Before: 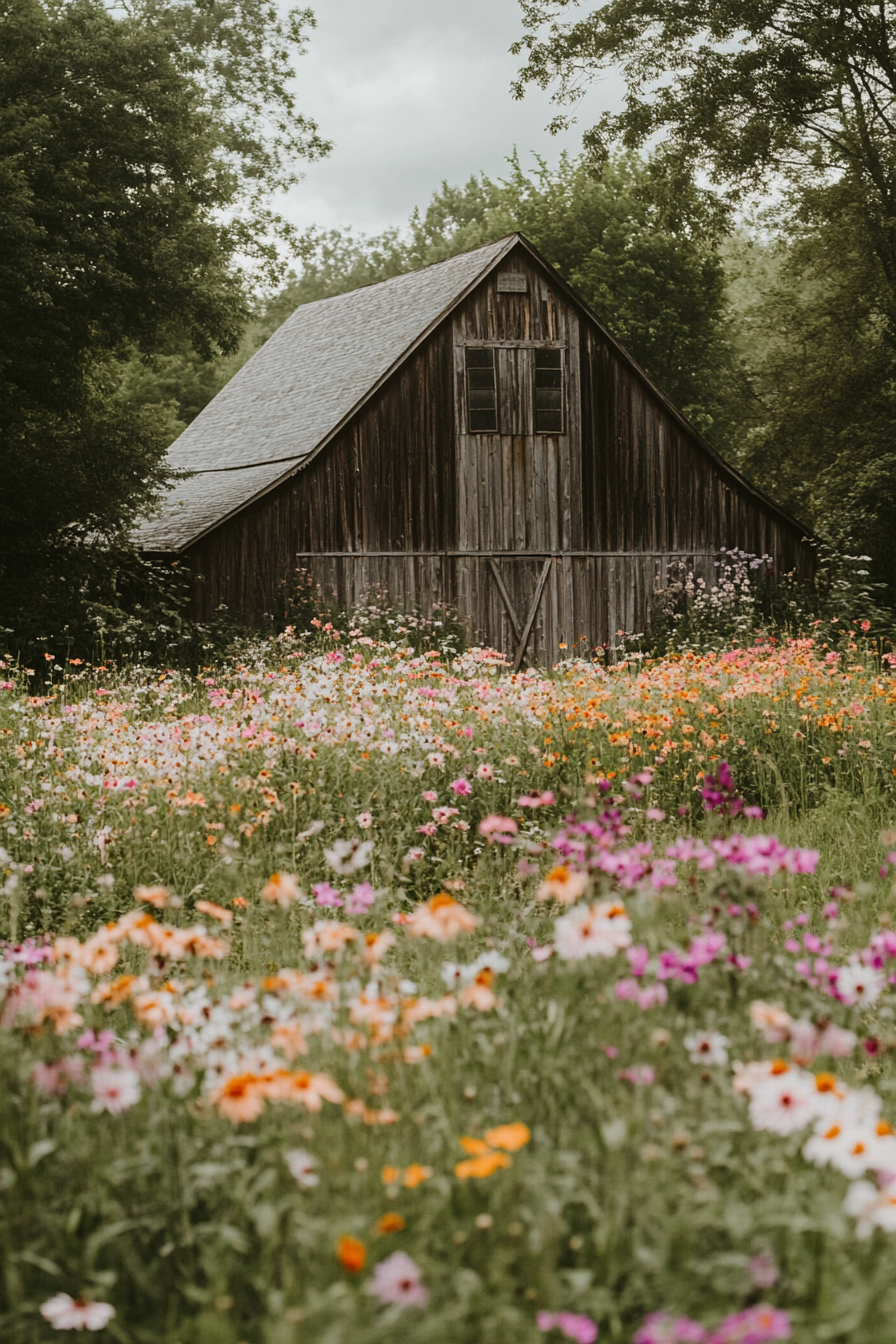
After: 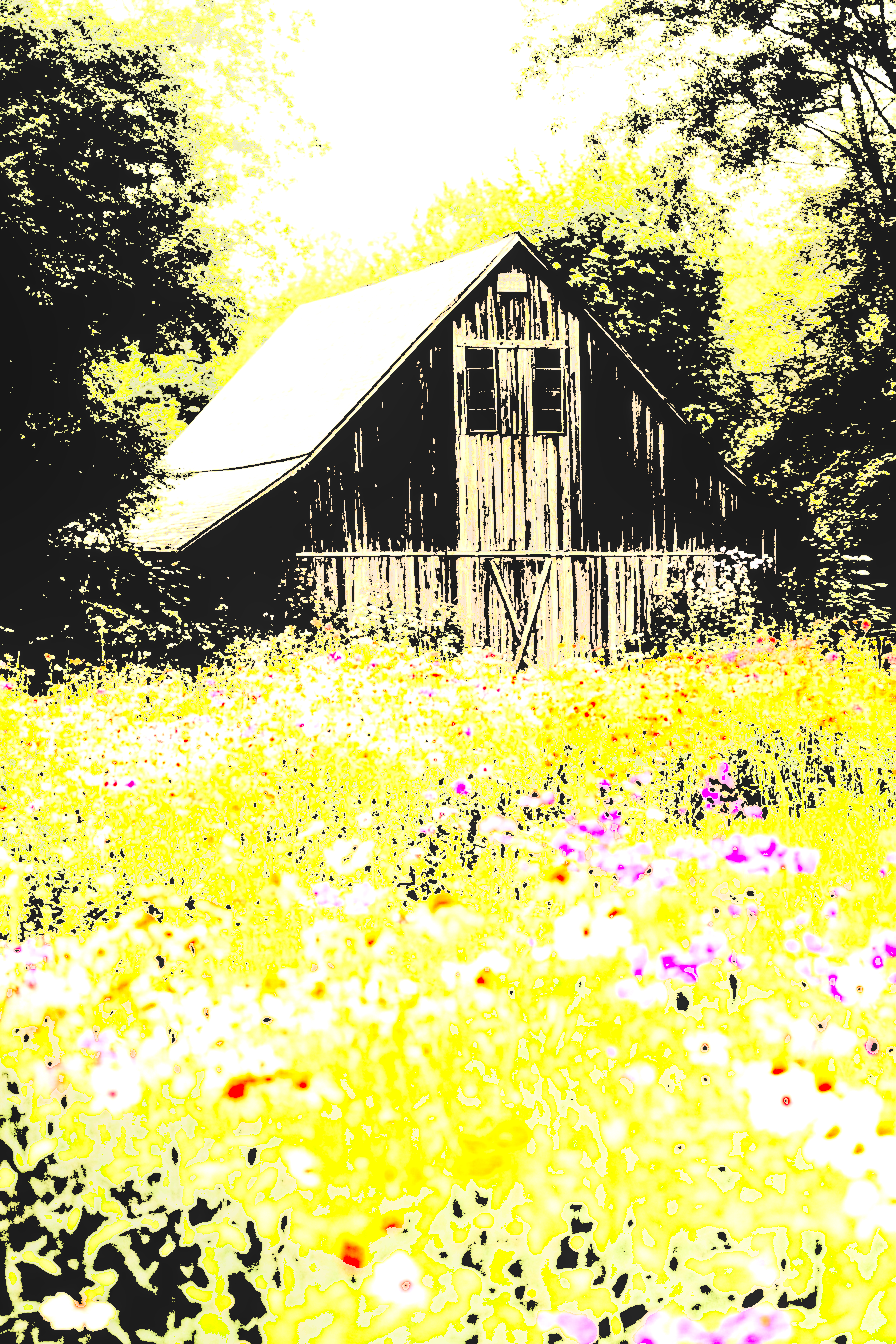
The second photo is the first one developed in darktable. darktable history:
shadows and highlights: shadows -62.32, white point adjustment -5.22, highlights 61.59
levels: levels [0.246, 0.246, 0.506]
rgb curve: curves: ch0 [(0, 0) (0.21, 0.15) (0.24, 0.21) (0.5, 0.75) (0.75, 0.96) (0.89, 0.99) (1, 1)]; ch1 [(0, 0.02) (0.21, 0.13) (0.25, 0.2) (0.5, 0.67) (0.75, 0.9) (0.89, 0.97) (1, 1)]; ch2 [(0, 0.02) (0.21, 0.13) (0.25, 0.2) (0.5, 0.67) (0.75, 0.9) (0.89, 0.97) (1, 1)], compensate middle gray true
exposure: black level correction 0.001, exposure 0.5 EV, compensate exposure bias true, compensate highlight preservation false
local contrast: on, module defaults
color balance: on, module defaults
tone equalizer: -8 EV -0.75 EV, -7 EV -0.7 EV, -6 EV -0.6 EV, -5 EV -0.4 EV, -3 EV 0.4 EV, -2 EV 0.6 EV, -1 EV 0.7 EV, +0 EV 0.75 EV, edges refinement/feathering 500, mask exposure compensation -1.57 EV, preserve details no
